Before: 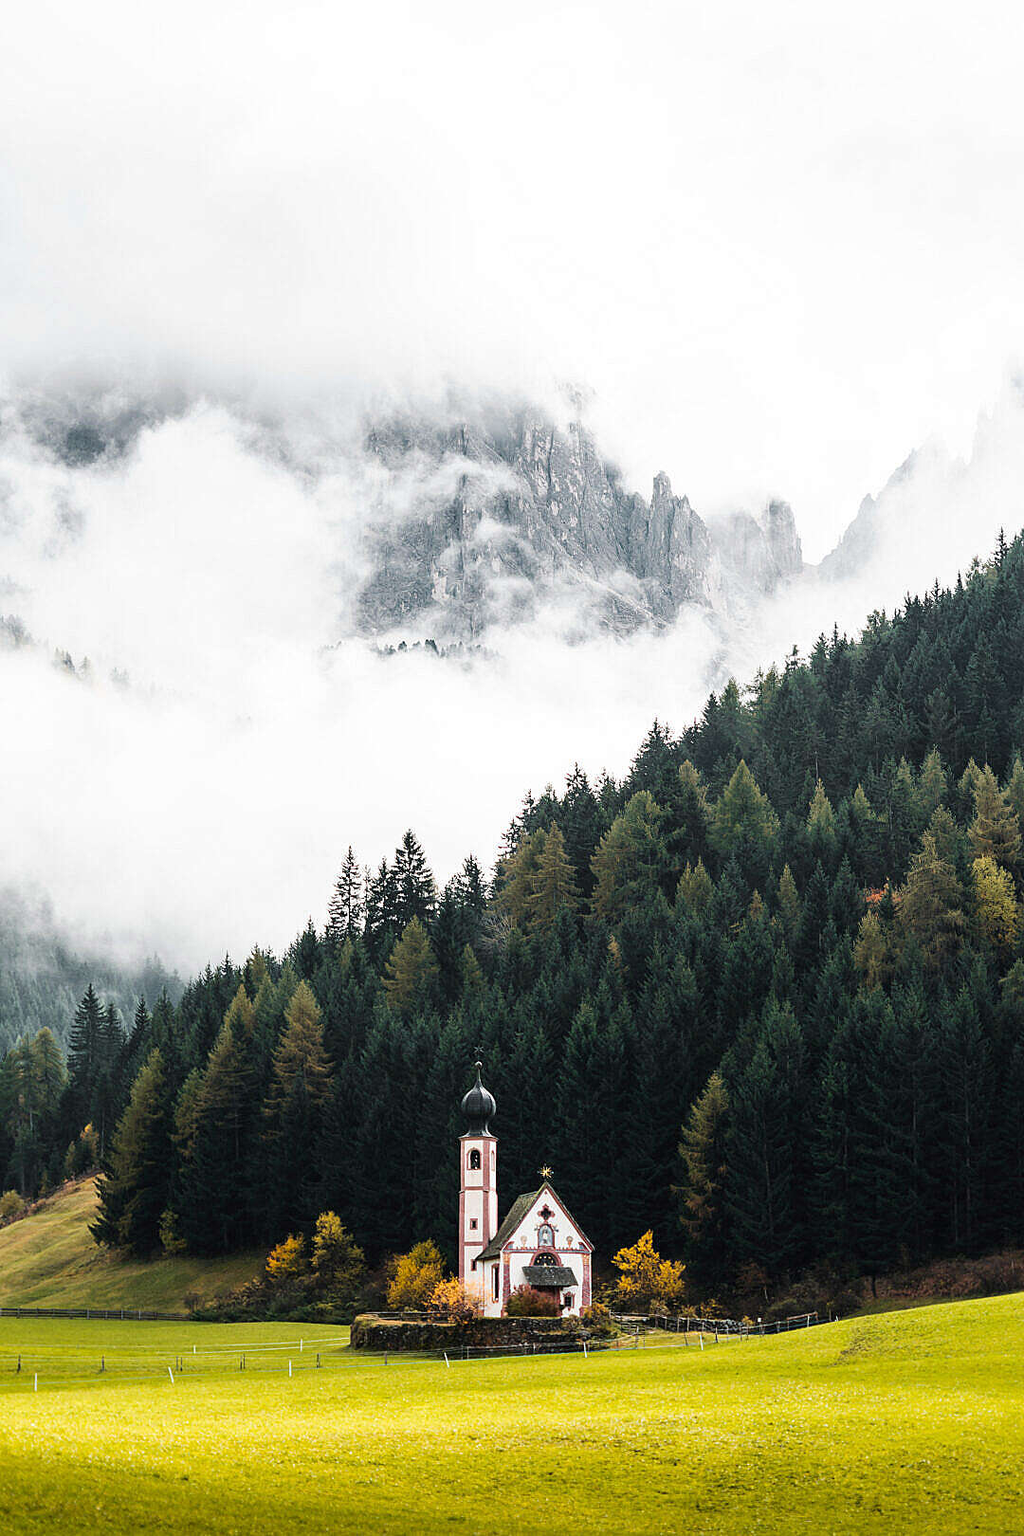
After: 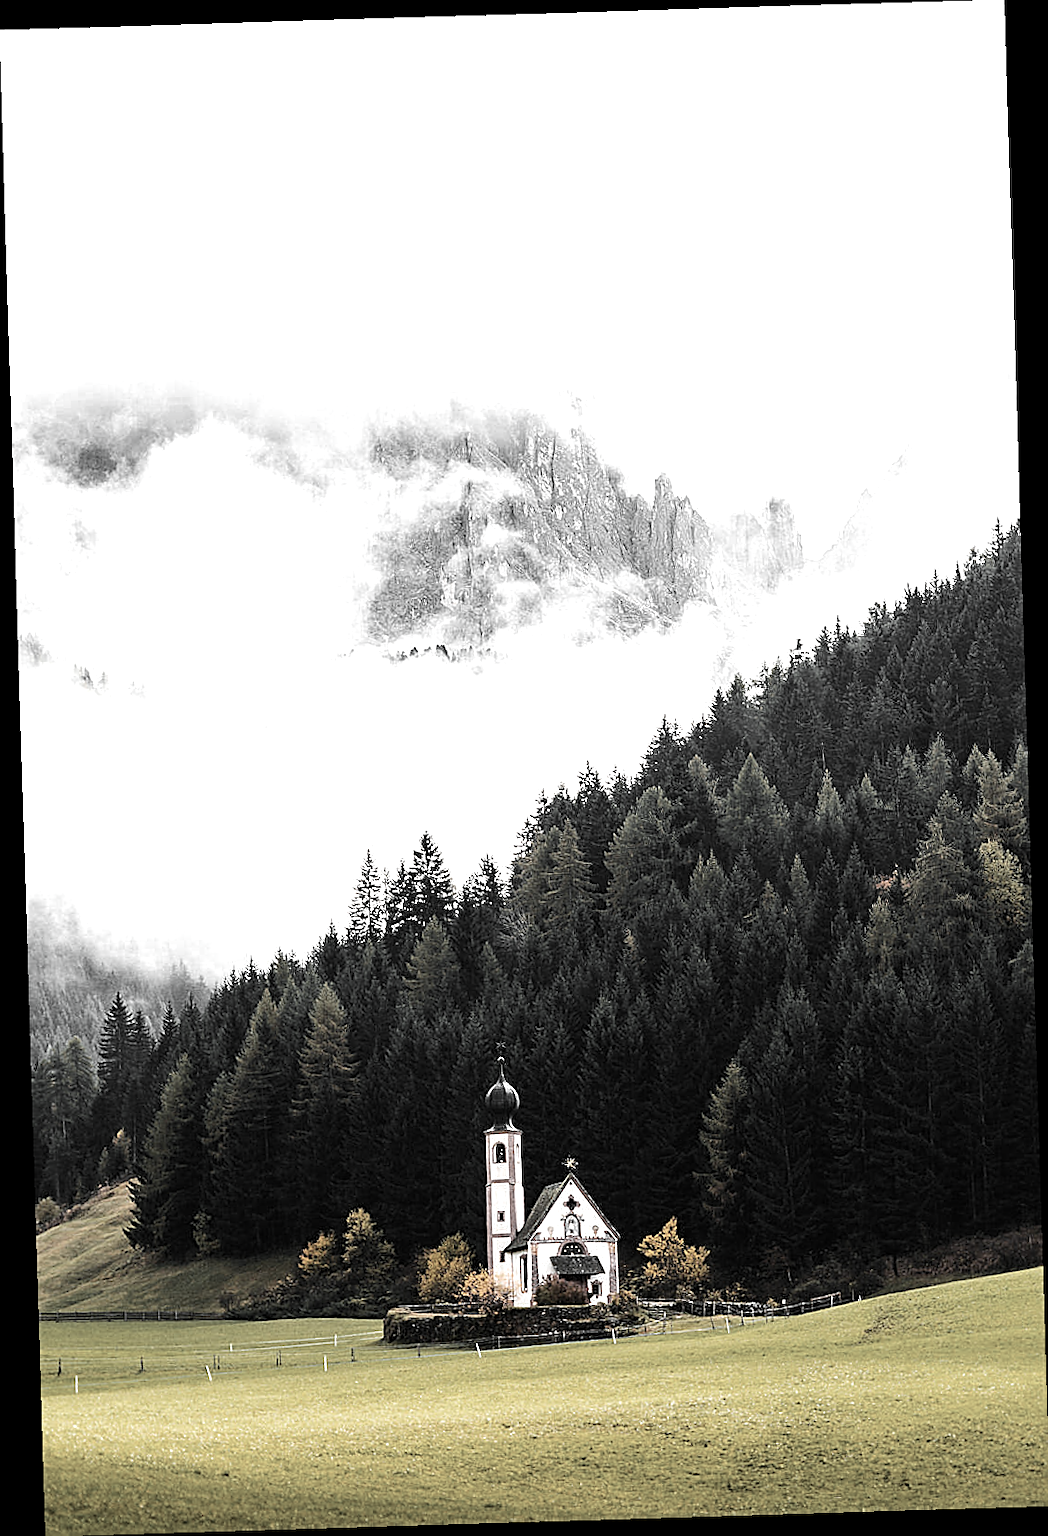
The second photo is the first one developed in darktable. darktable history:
color zones: curves: ch0 [(0, 0.613) (0.01, 0.613) (0.245, 0.448) (0.498, 0.529) (0.642, 0.665) (0.879, 0.777) (0.99, 0.613)]; ch1 [(0, 0.035) (0.121, 0.189) (0.259, 0.197) (0.415, 0.061) (0.589, 0.022) (0.732, 0.022) (0.857, 0.026) (0.991, 0.053)]
tone equalizer: -8 EV -0.417 EV, -7 EV -0.389 EV, -6 EV -0.333 EV, -5 EV -0.222 EV, -3 EV 0.222 EV, -2 EV 0.333 EV, -1 EV 0.389 EV, +0 EV 0.417 EV, edges refinement/feathering 500, mask exposure compensation -1.57 EV, preserve details no
rotate and perspective: rotation -1.75°, automatic cropping off
sharpen: on, module defaults
